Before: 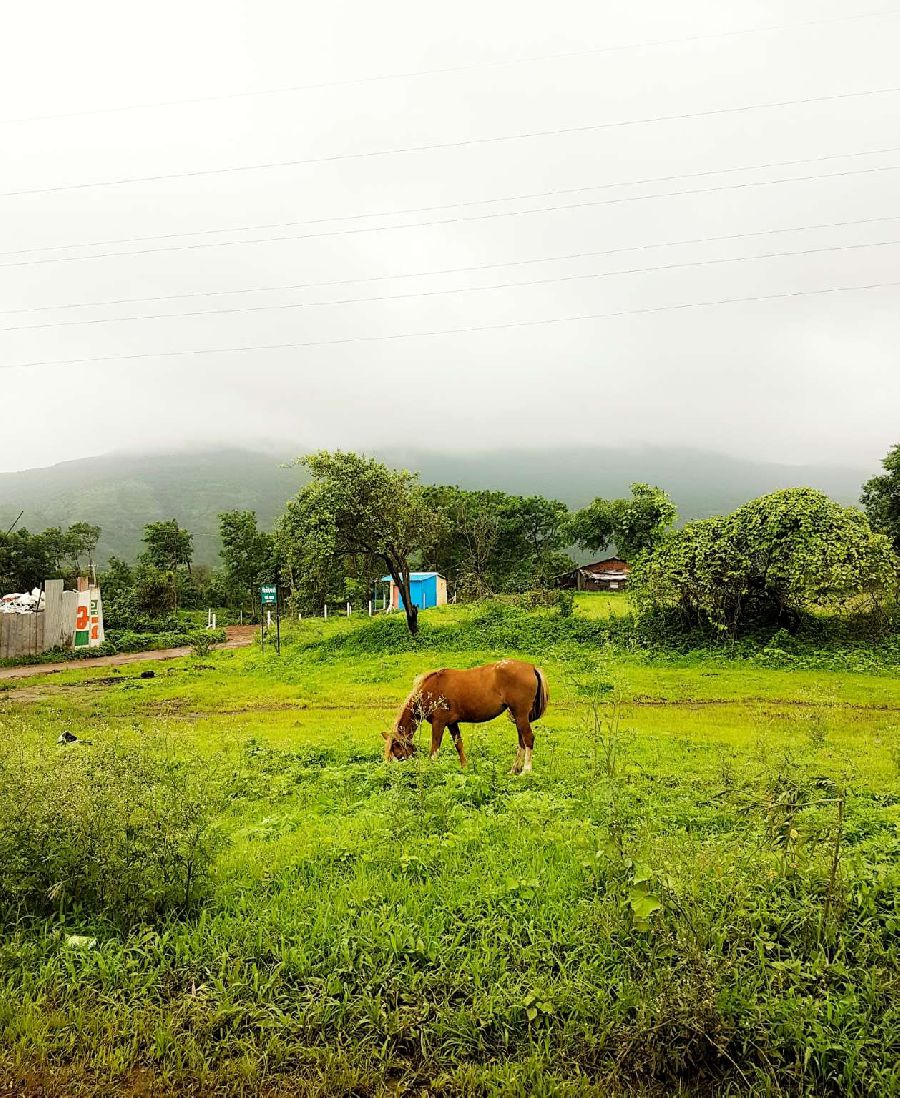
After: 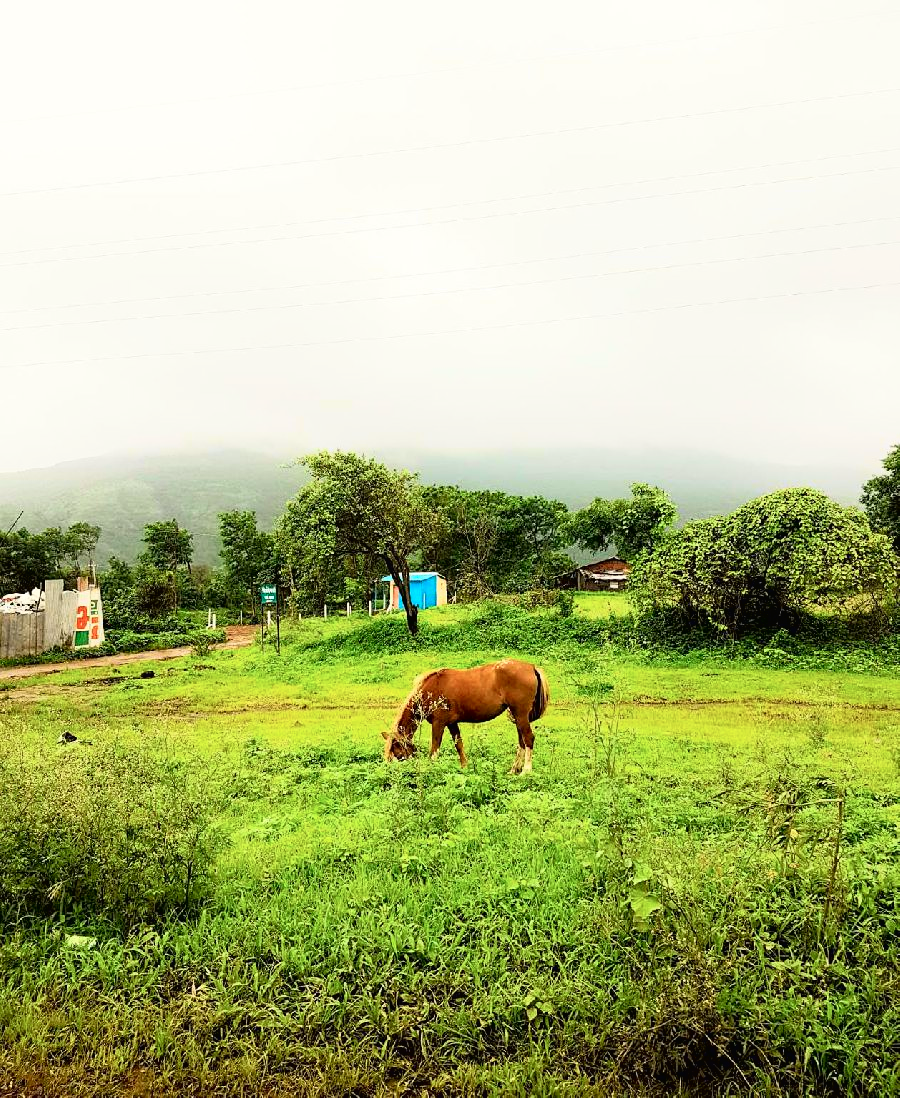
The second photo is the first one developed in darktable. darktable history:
tone curve: curves: ch0 [(0, 0.013) (0.054, 0.018) (0.205, 0.191) (0.289, 0.292) (0.39, 0.424) (0.493, 0.551) (0.647, 0.752) (0.778, 0.895) (1, 0.998)]; ch1 [(0, 0) (0.385, 0.343) (0.439, 0.415) (0.494, 0.495) (0.501, 0.501) (0.51, 0.509) (0.54, 0.546) (0.586, 0.606) (0.66, 0.701) (0.783, 0.804) (1, 1)]; ch2 [(0, 0) (0.32, 0.281) (0.403, 0.399) (0.441, 0.428) (0.47, 0.469) (0.498, 0.496) (0.524, 0.538) (0.566, 0.579) (0.633, 0.665) (0.7, 0.711) (1, 1)], color space Lab, independent channels, preserve colors none
